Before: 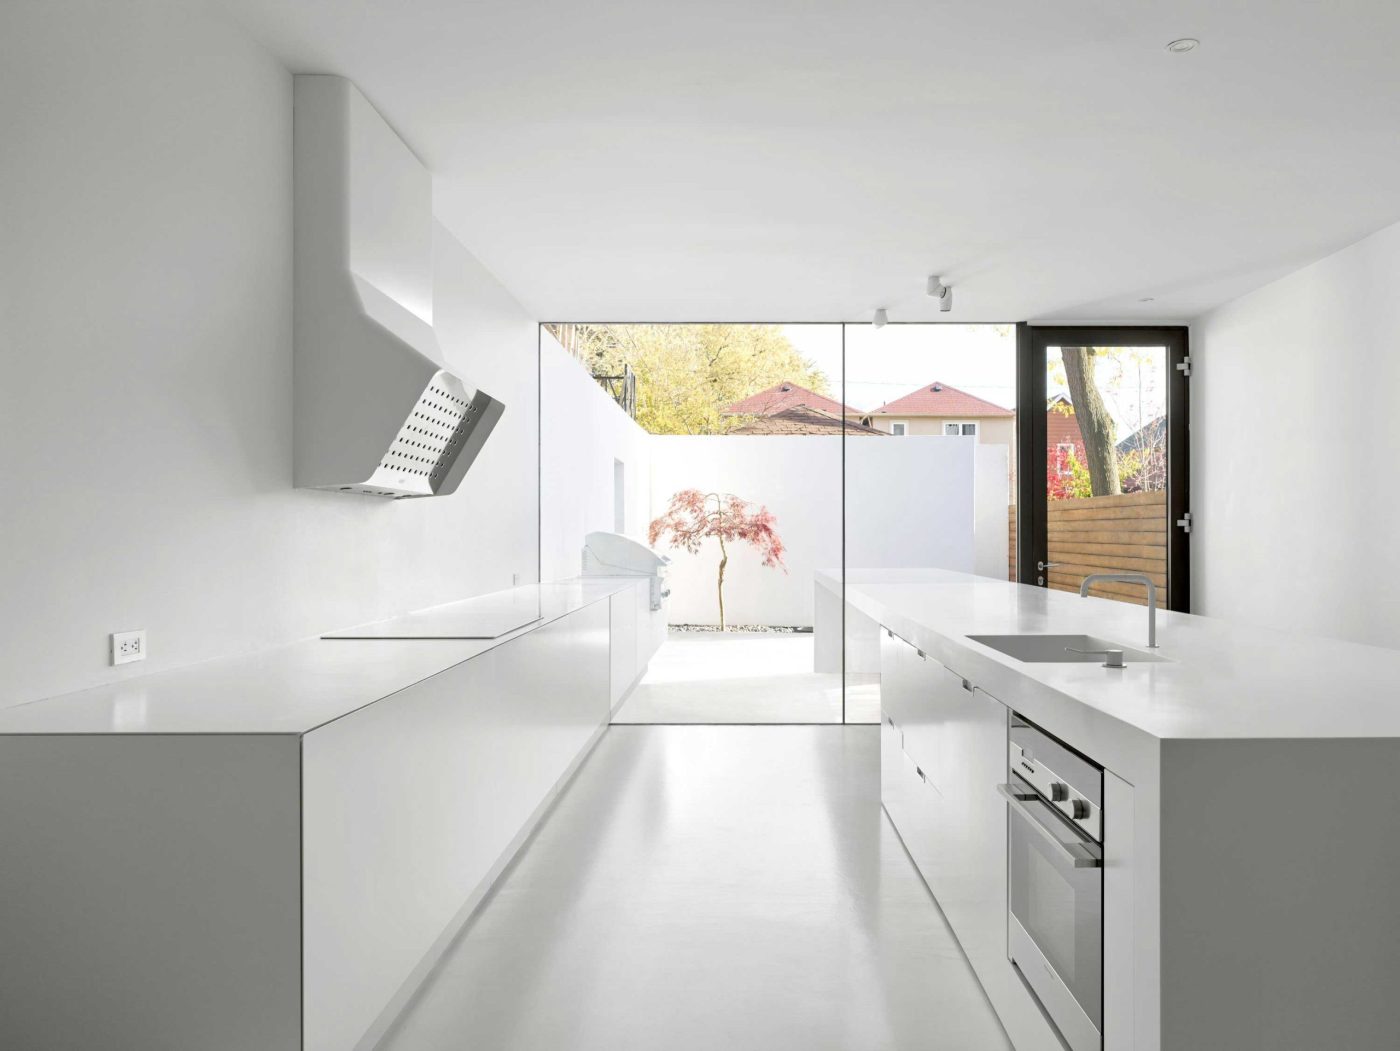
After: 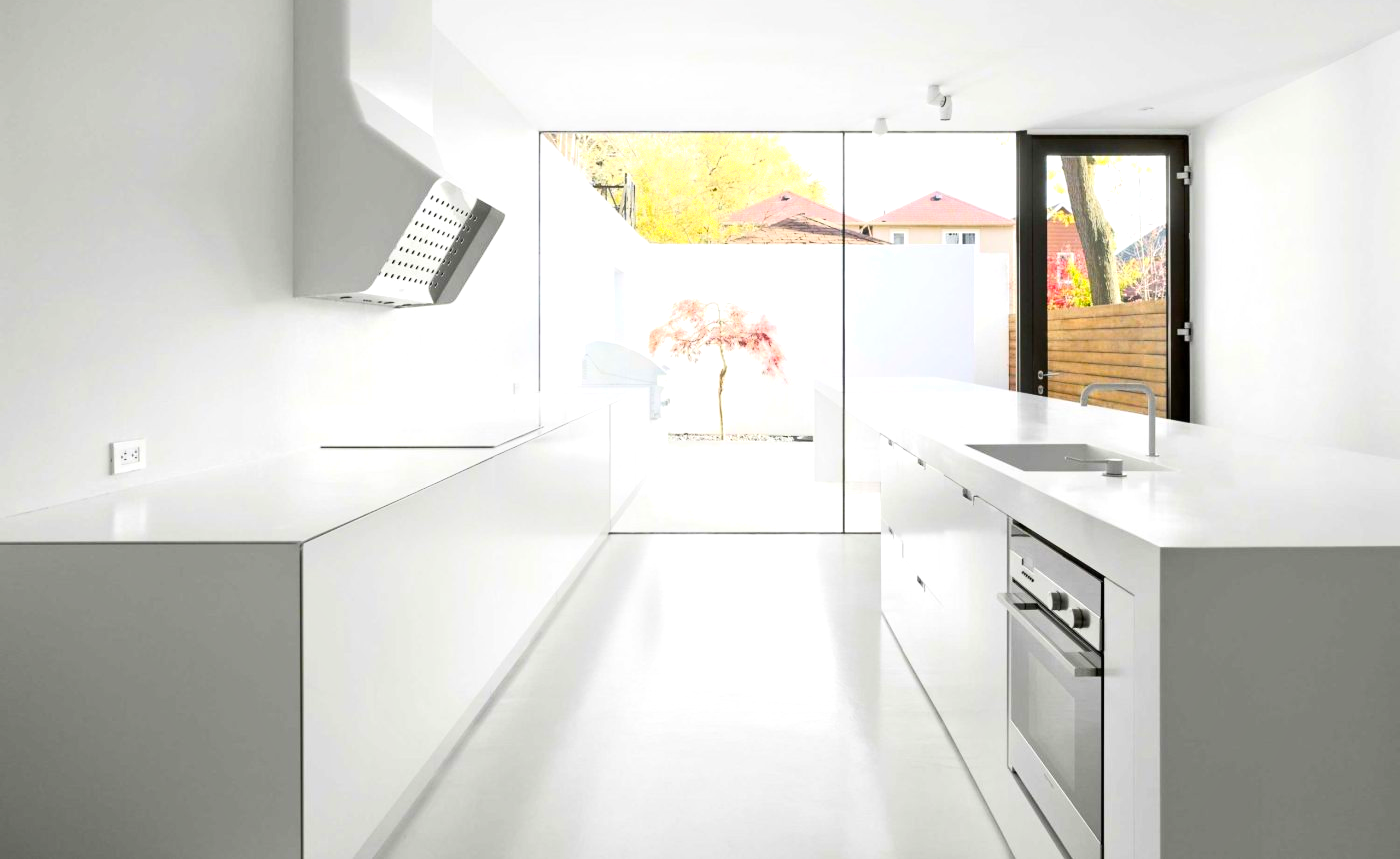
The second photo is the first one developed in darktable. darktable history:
crop and rotate: top 18.217%
color balance rgb: perceptual saturation grading › global saturation 30.844%, perceptual brilliance grading › highlights 9.479%, perceptual brilliance grading › mid-tones 4.8%, global vibrance 20%
shadows and highlights: shadows -0.785, highlights 38.22
